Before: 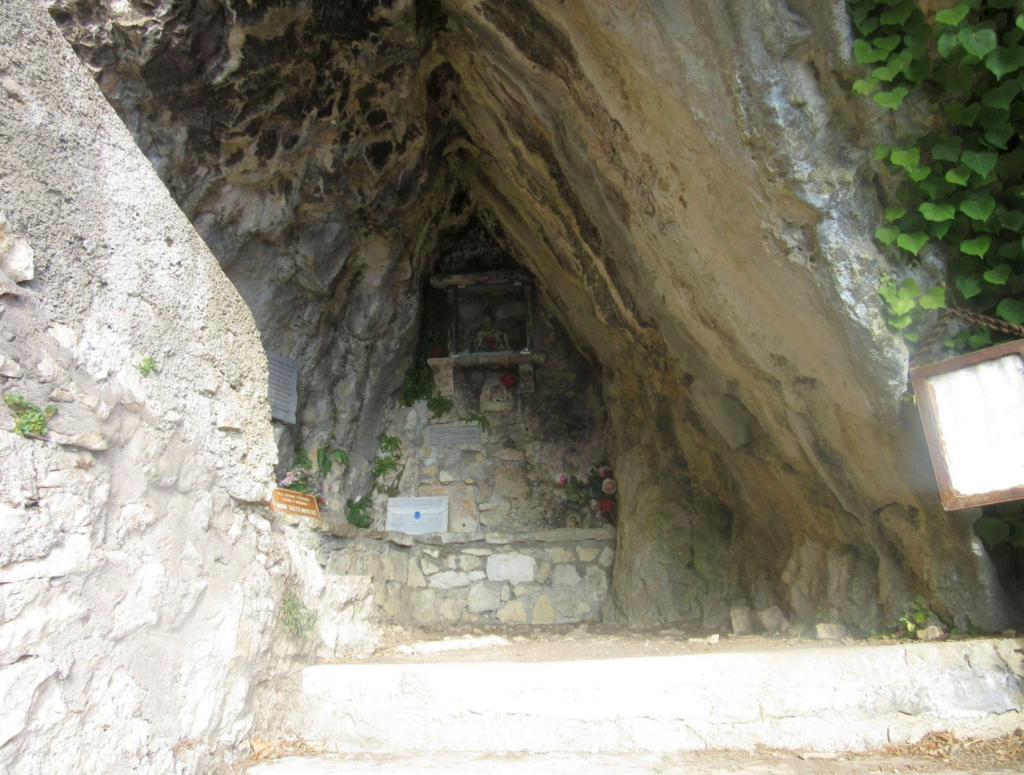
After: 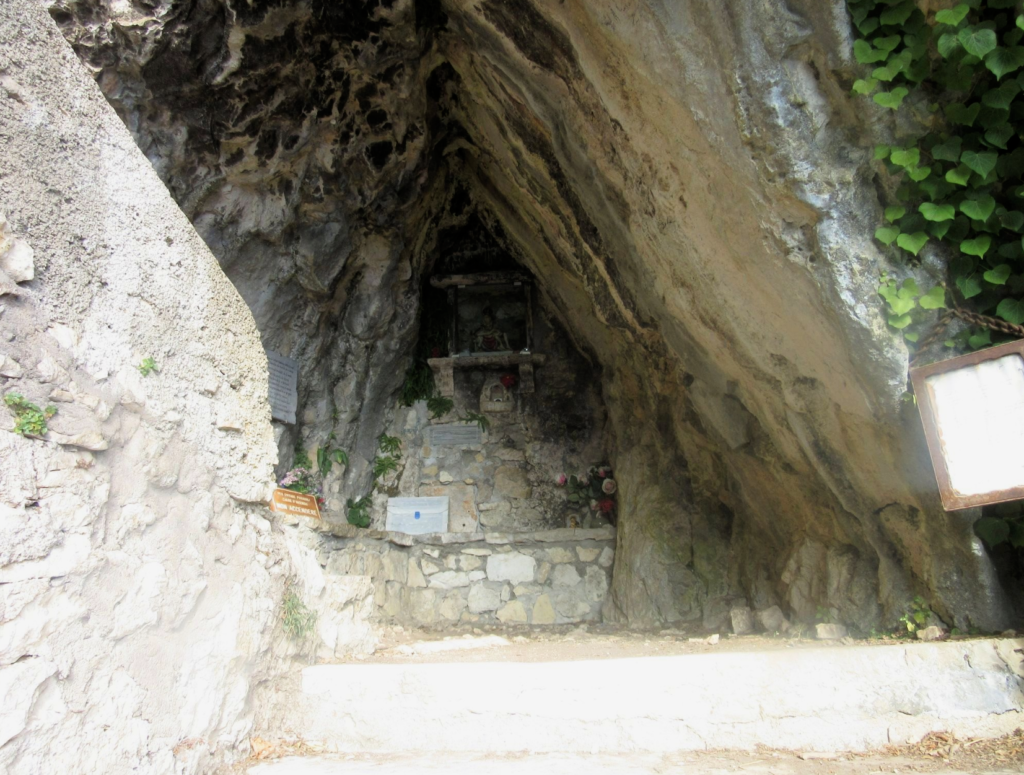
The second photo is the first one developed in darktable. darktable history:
filmic rgb: middle gray luminance 21.93%, black relative exposure -14.09 EV, white relative exposure 2.97 EV, threshold 3.01 EV, target black luminance 0%, hardness 8.79, latitude 60.3%, contrast 1.208, highlights saturation mix 4.55%, shadows ↔ highlights balance 42.37%, enable highlight reconstruction true
